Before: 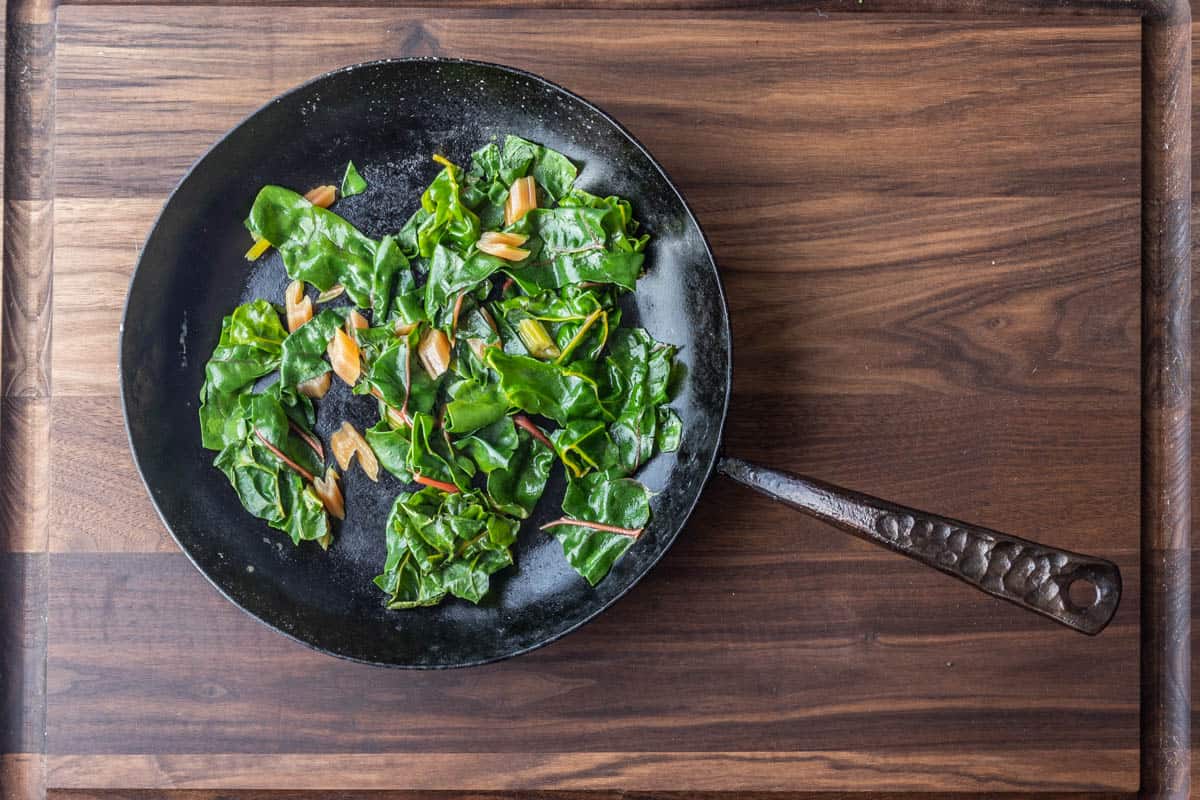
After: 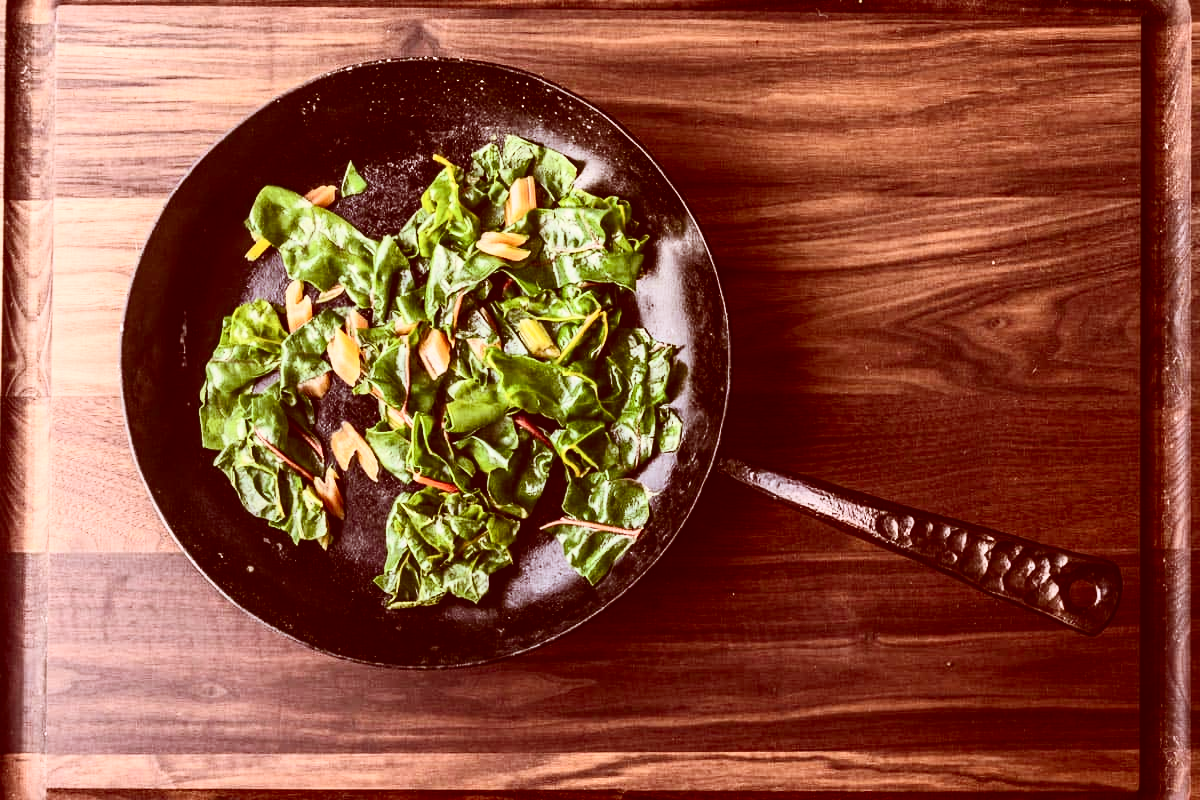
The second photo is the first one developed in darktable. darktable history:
color correction: highlights a* 9.33, highlights b* 8.62, shadows a* 39.59, shadows b* 39.22, saturation 0.775
contrast brightness saturation: contrast 0.414, brightness 0.108, saturation 0.215
